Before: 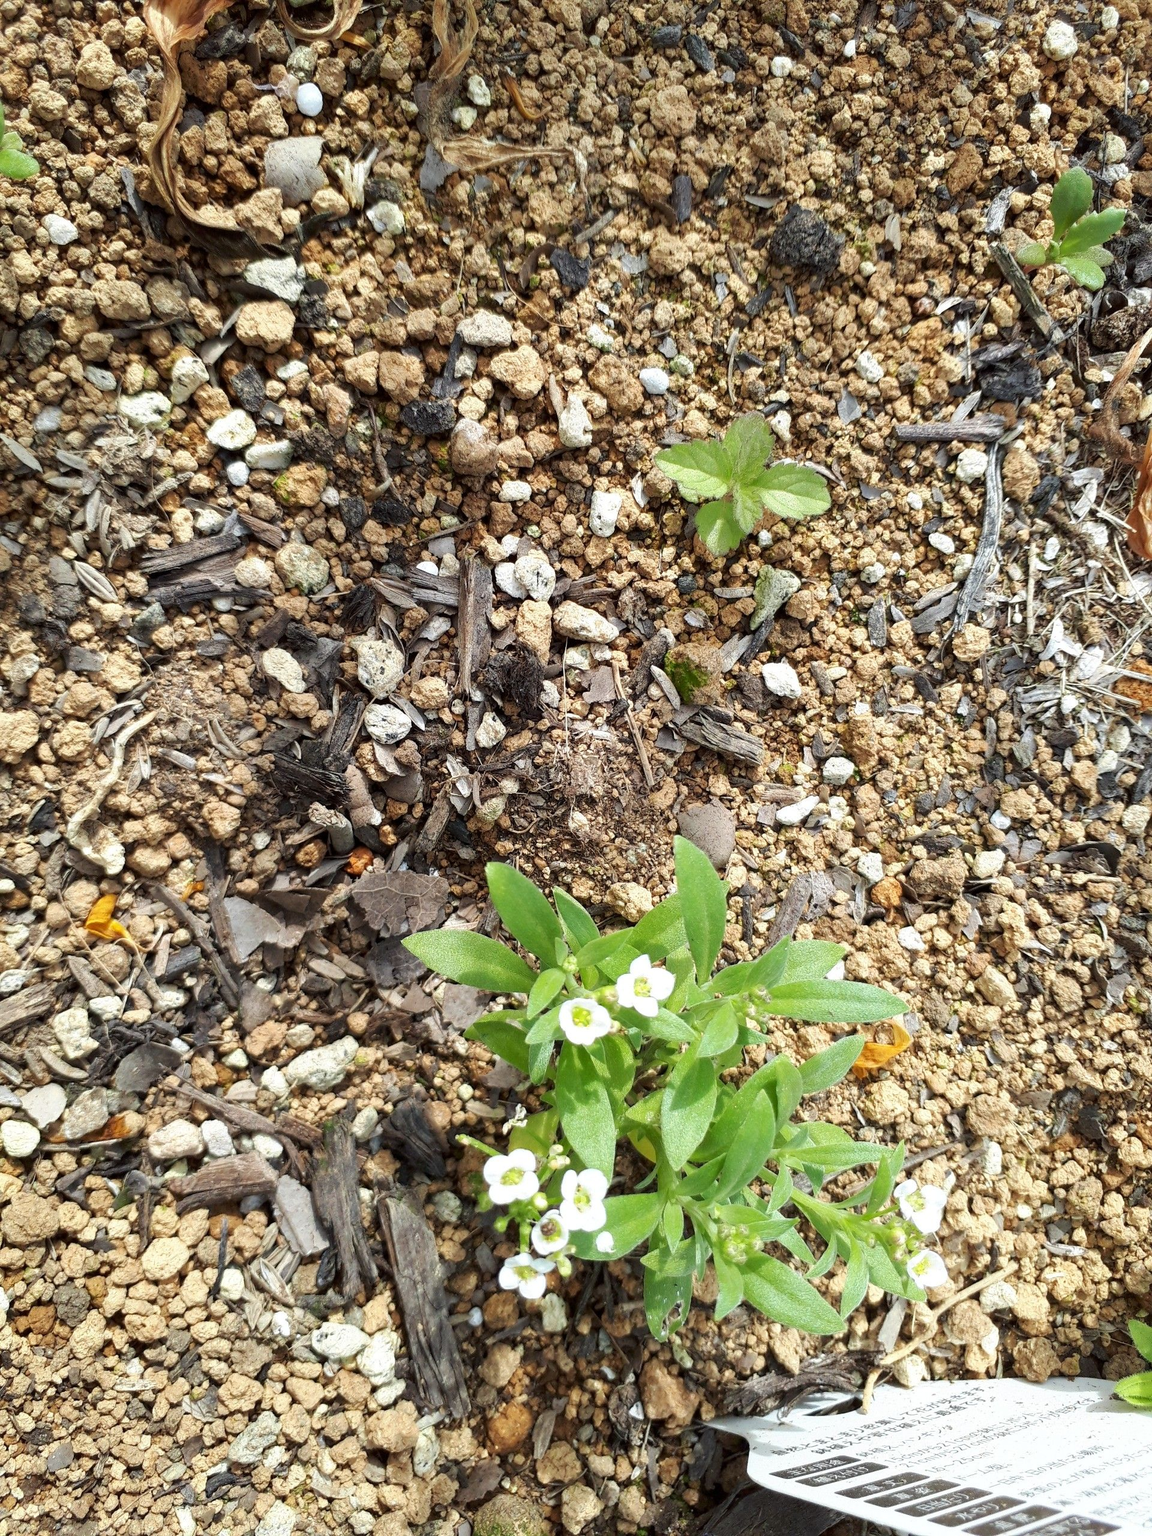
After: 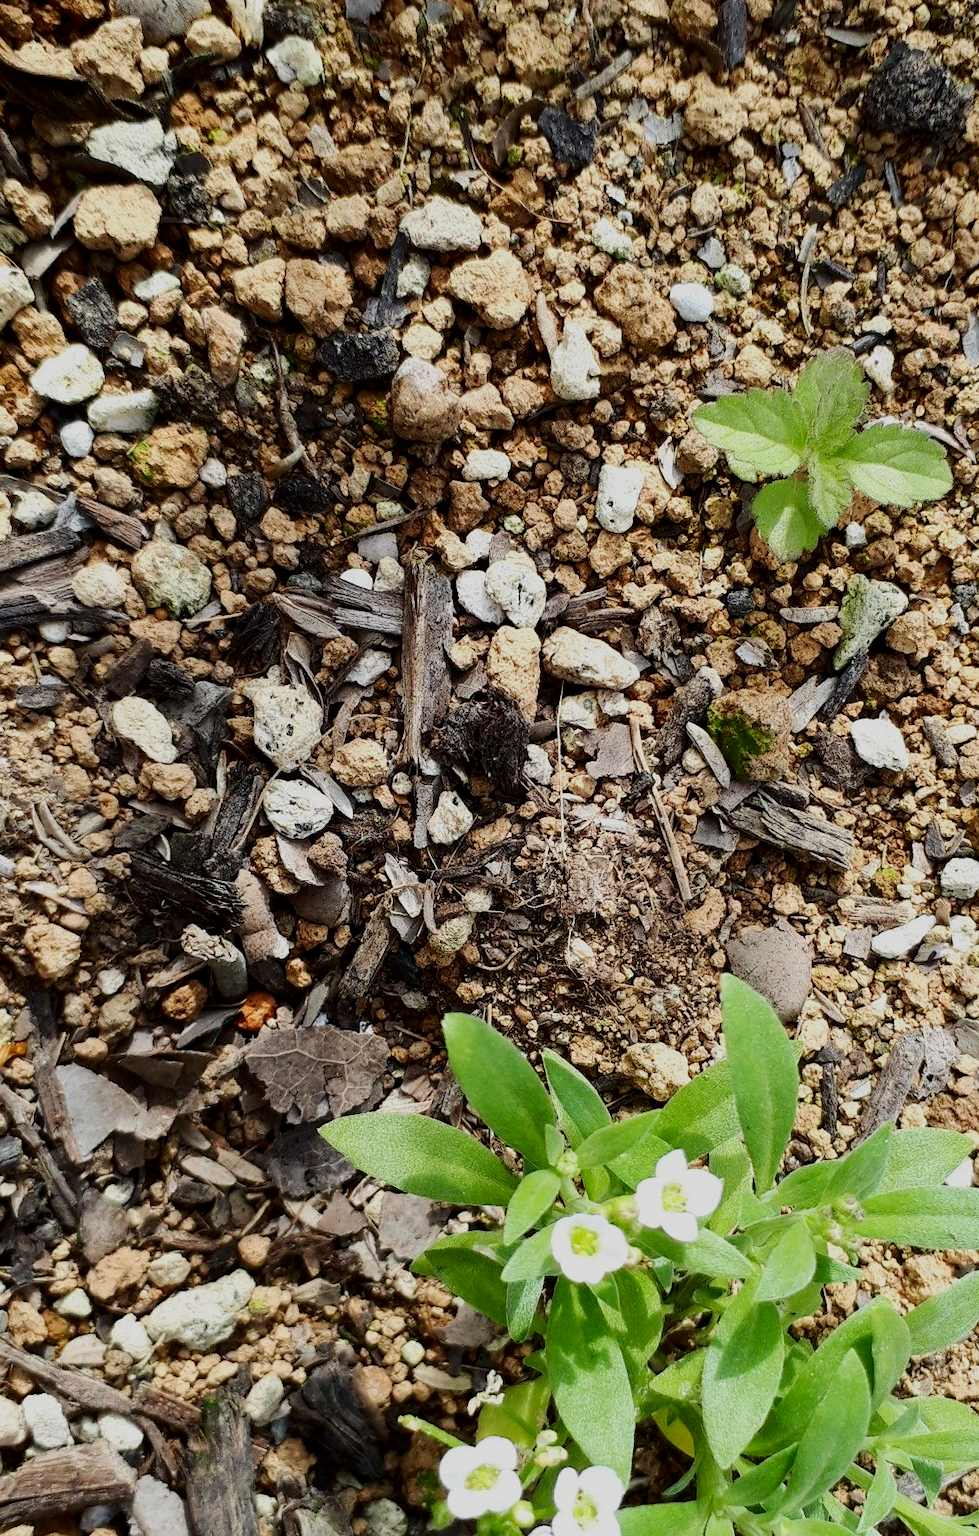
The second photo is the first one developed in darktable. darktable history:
crop: left 16.197%, top 11.489%, right 26.231%, bottom 20.802%
contrast brightness saturation: contrast 0.197, brightness -0.109, saturation 0.097
filmic rgb: black relative exposure -16 EV, white relative exposure 6.91 EV, threshold 3.06 EV, hardness 4.69, enable highlight reconstruction true
